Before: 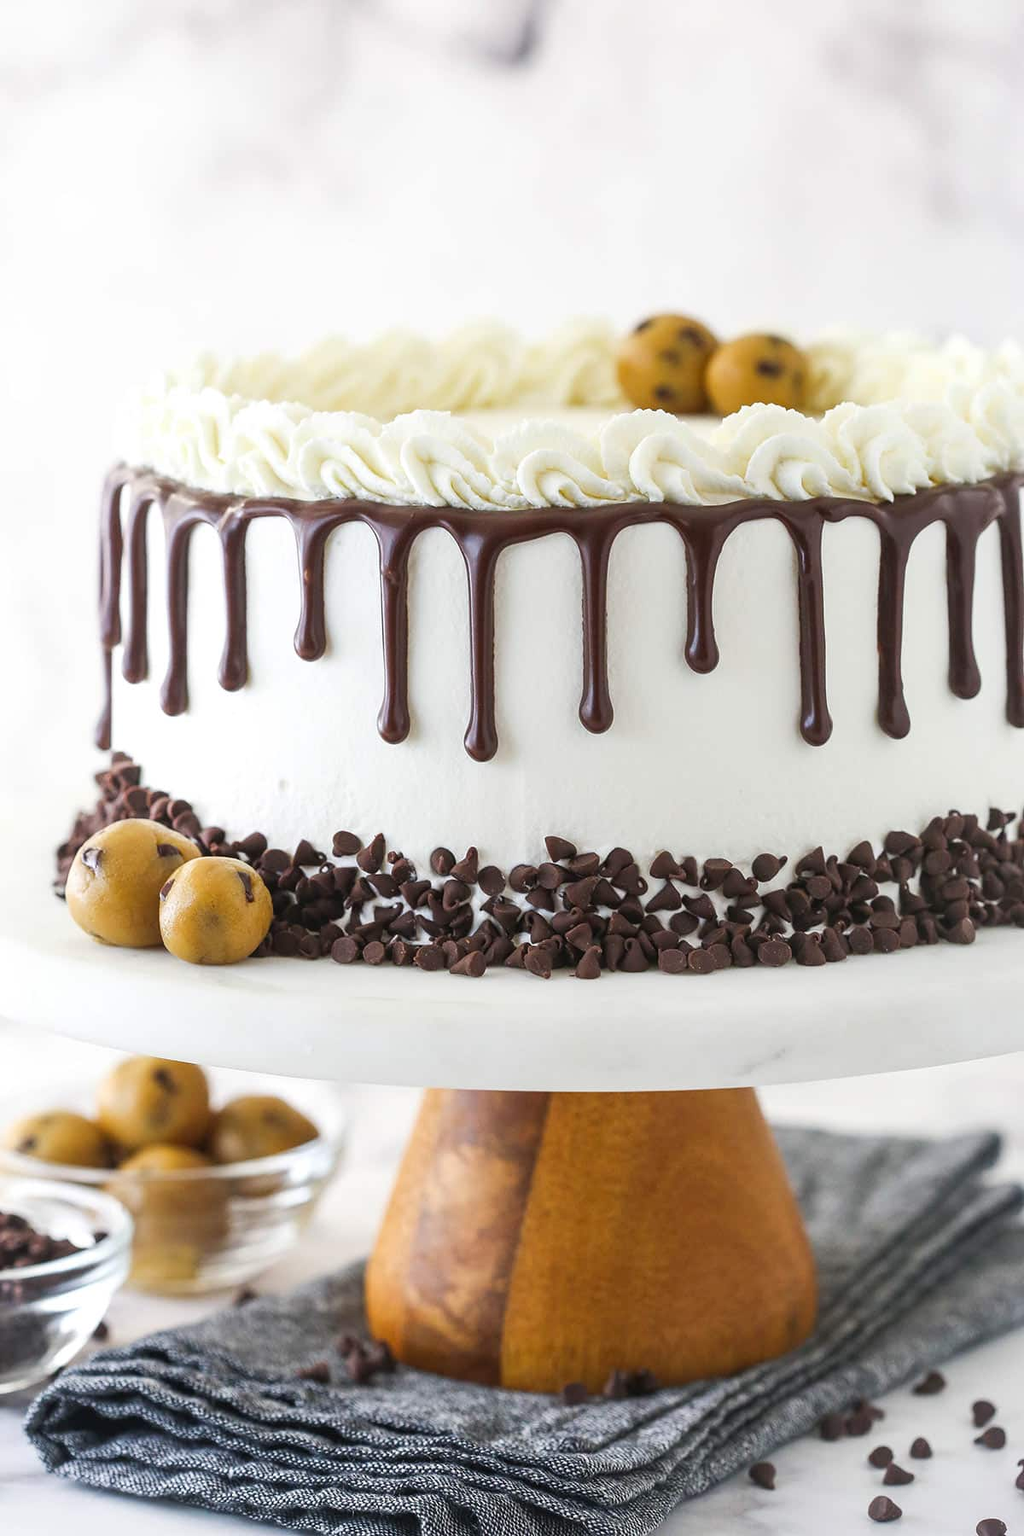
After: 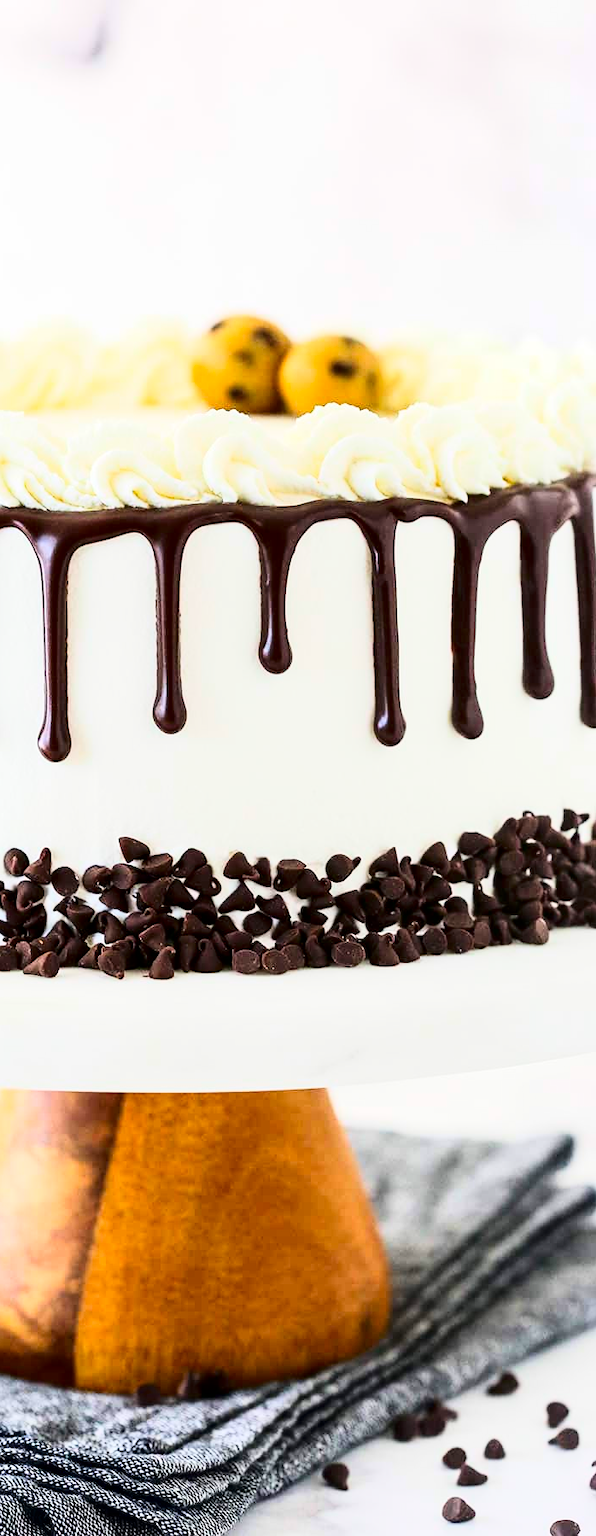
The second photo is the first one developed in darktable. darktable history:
contrast brightness saturation: contrast 0.129, brightness -0.243, saturation 0.136
crop: left 41.713%
base curve: curves: ch0 [(0, 0) (0, 0.001) (0.001, 0.001) (0.004, 0.002) (0.007, 0.004) (0.015, 0.013) (0.033, 0.045) (0.052, 0.096) (0.075, 0.17) (0.099, 0.241) (0.163, 0.42) (0.219, 0.55) (0.259, 0.616) (0.327, 0.722) (0.365, 0.765) (0.522, 0.873) (0.547, 0.881) (0.689, 0.919) (0.826, 0.952) (1, 1)]
exposure: black level correction 0.004, exposure 0.015 EV, compensate highlight preservation false
